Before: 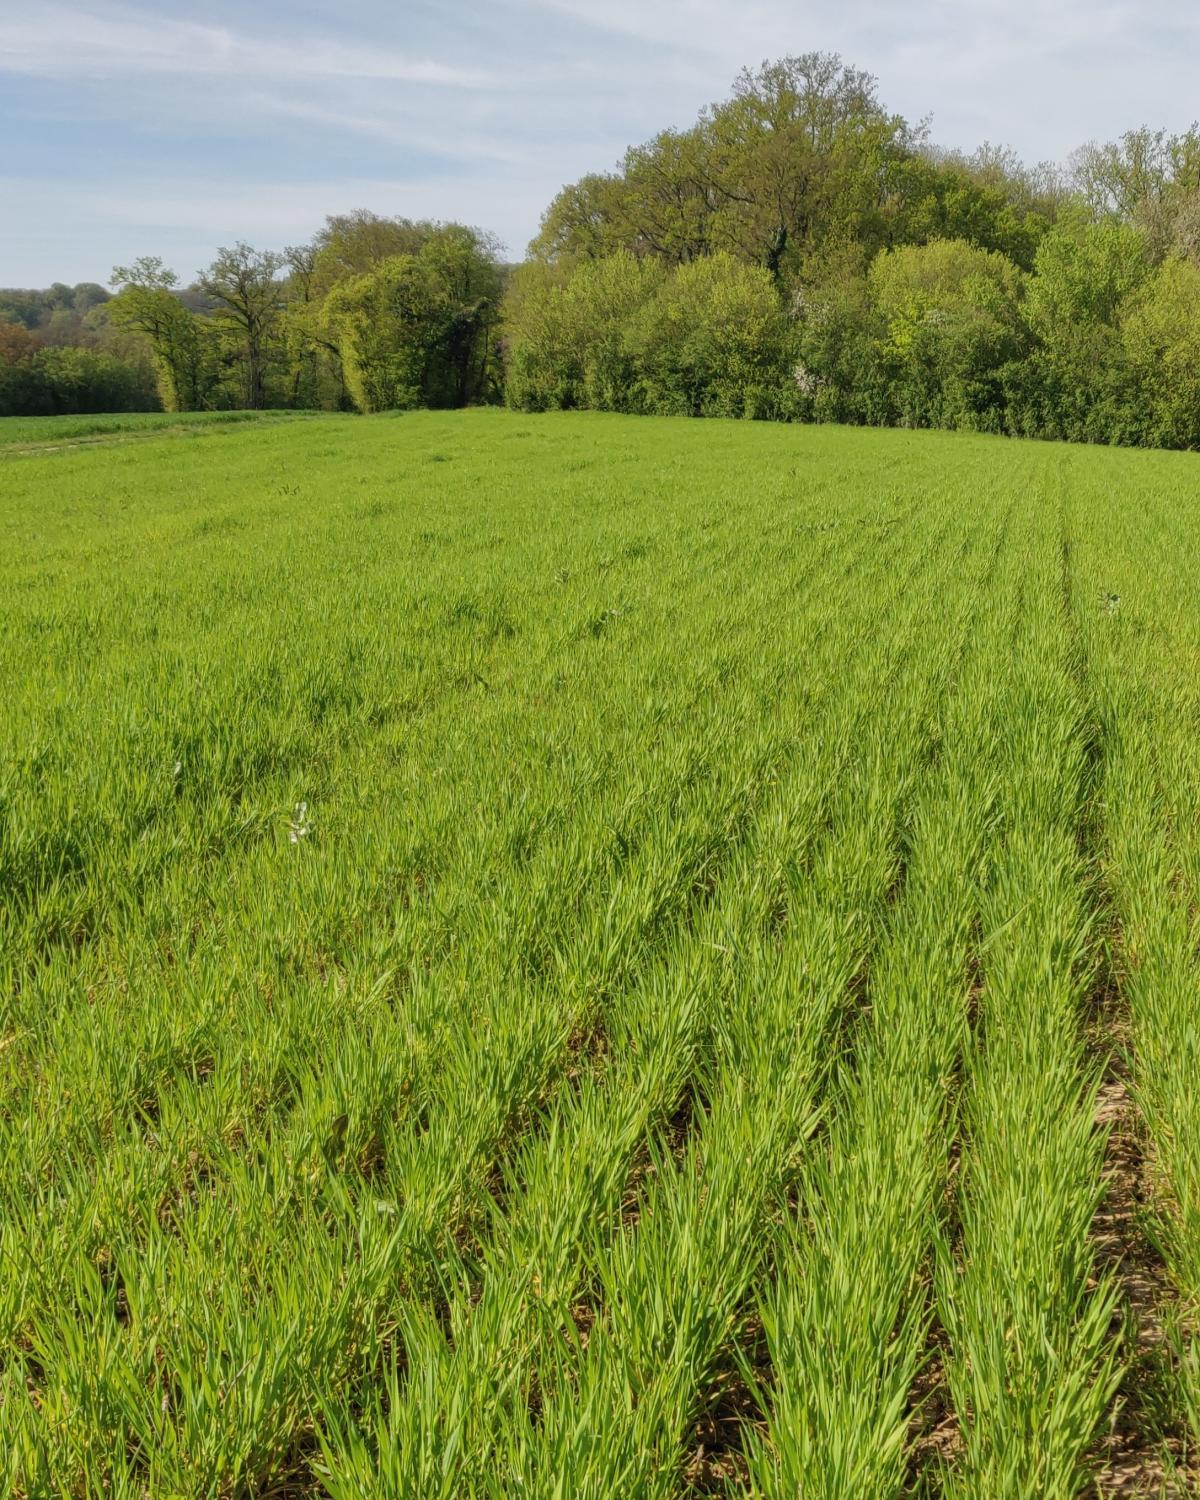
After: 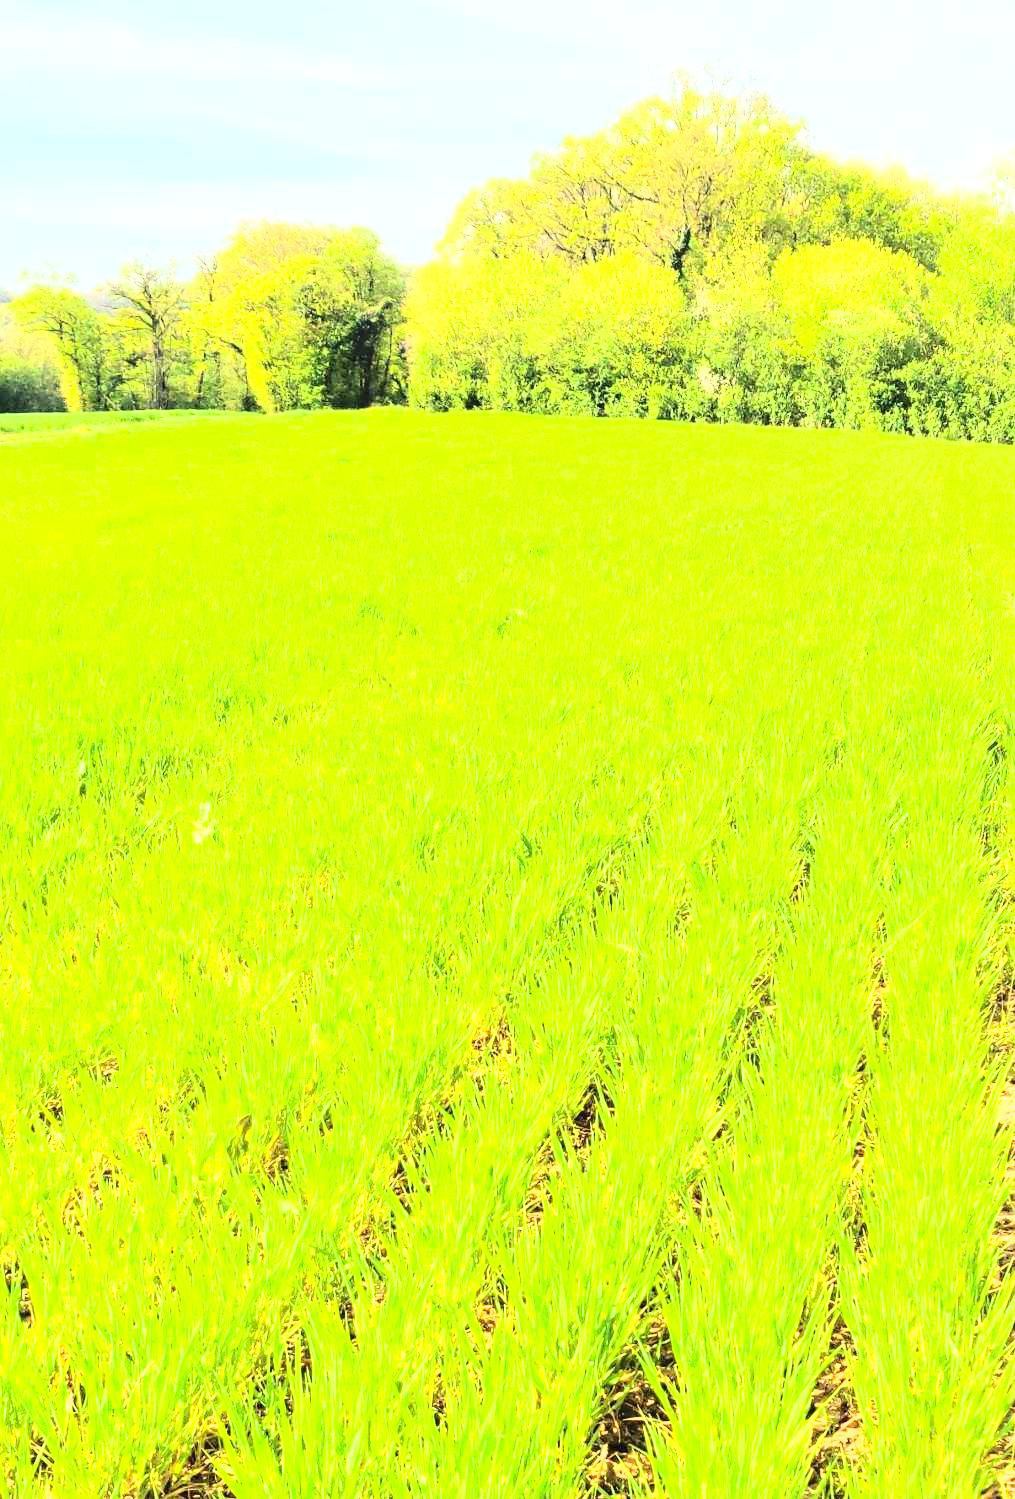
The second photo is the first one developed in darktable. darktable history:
tone equalizer: -8 EV 0.035 EV, edges refinement/feathering 500, mask exposure compensation -1.57 EV, preserve details no
contrast brightness saturation: contrast 0.204, brightness 0.162, saturation 0.216
base curve: curves: ch0 [(0, 0) (0.026, 0.03) (0.109, 0.232) (0.351, 0.748) (0.669, 0.968) (1, 1)]
crop: left 8%, right 7.361%
exposure: black level correction 0.001, exposure 1.651 EV, compensate highlight preservation false
